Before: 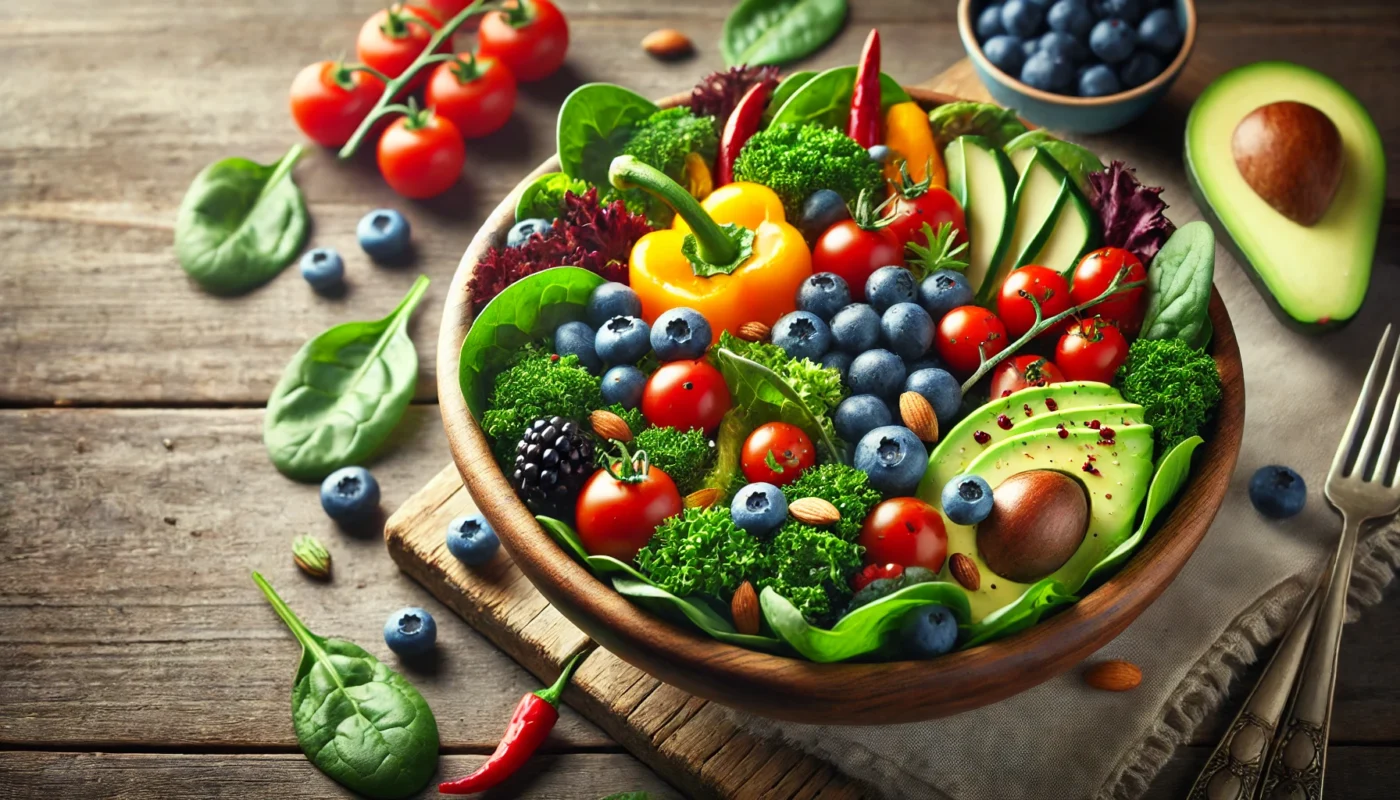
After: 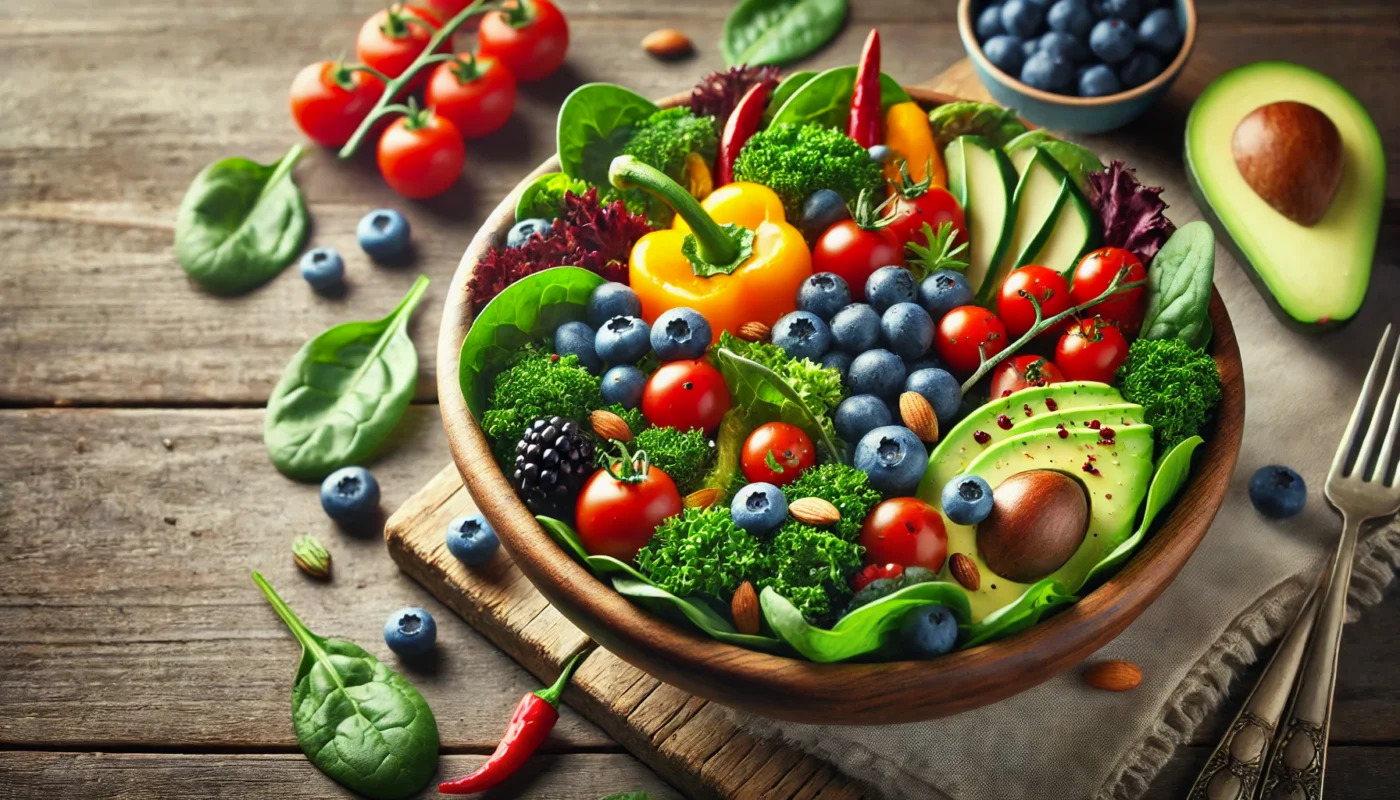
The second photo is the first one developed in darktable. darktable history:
shadows and highlights: shadows 43.48, white point adjustment -1.48, soften with gaussian
